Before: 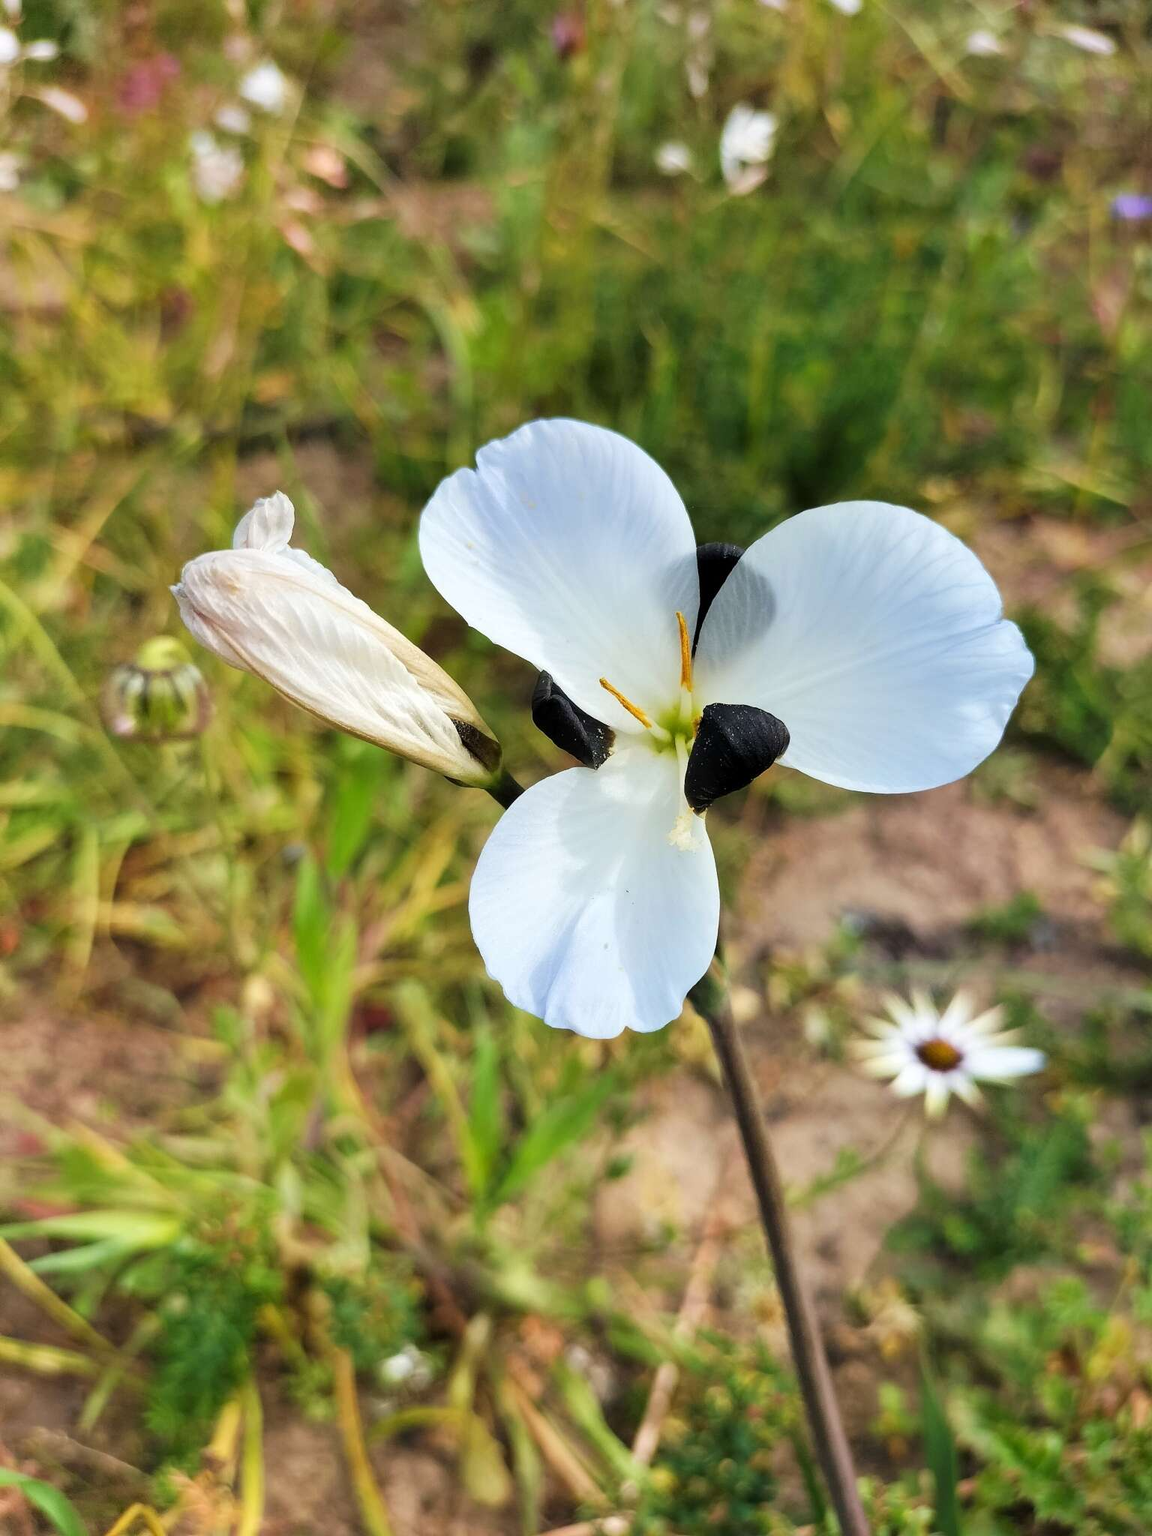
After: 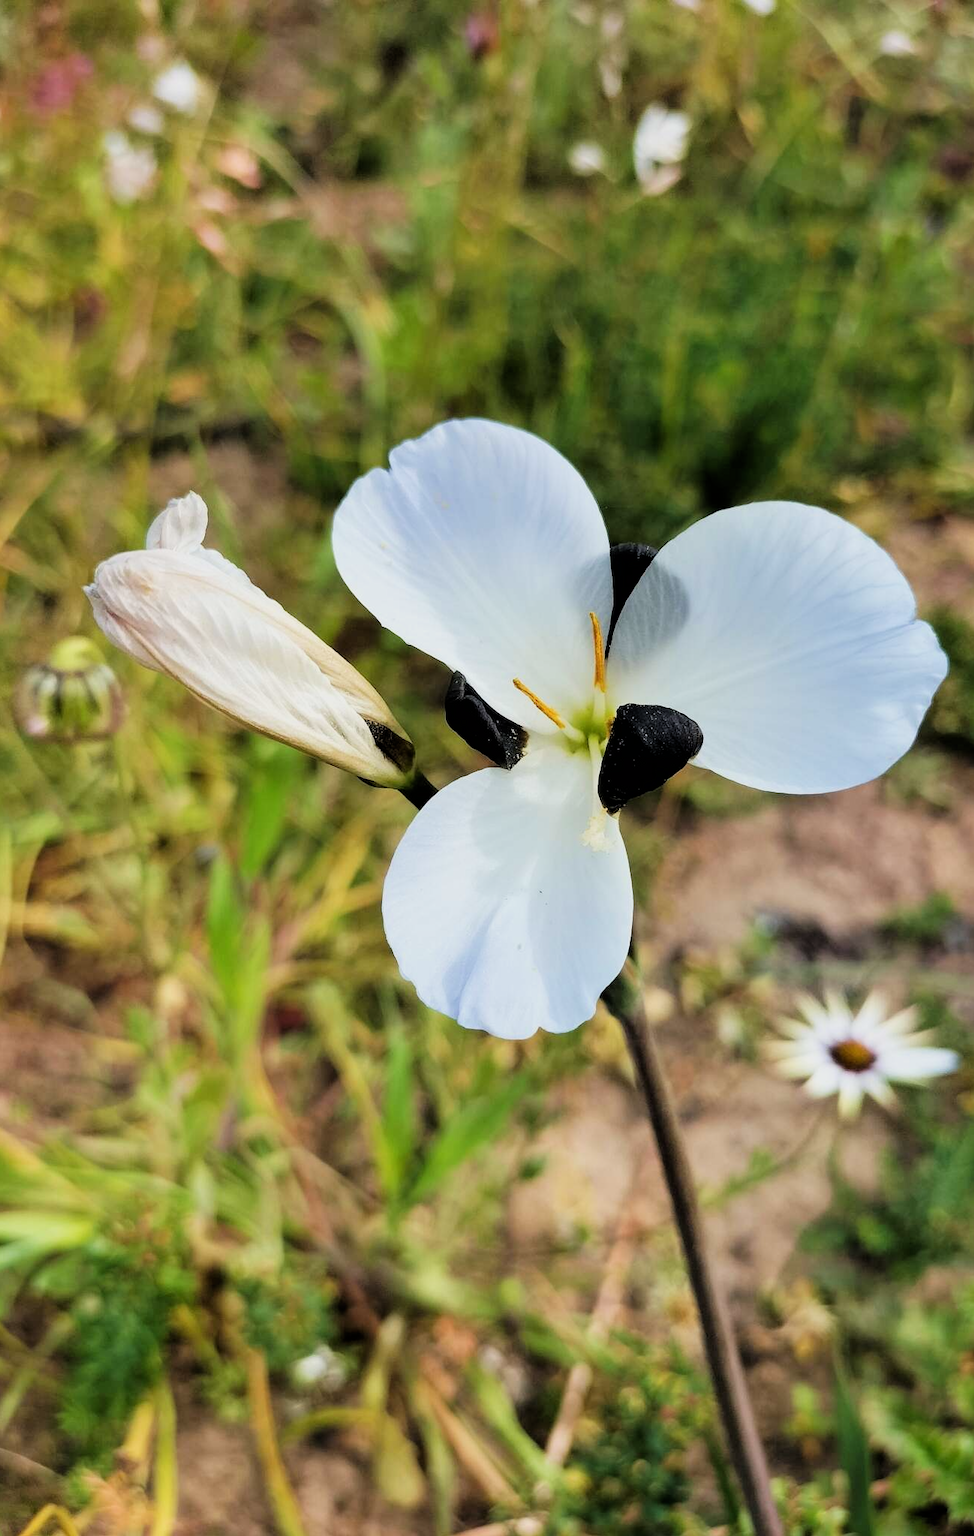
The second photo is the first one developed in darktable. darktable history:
filmic rgb: black relative exposure -11.78 EV, white relative exposure 5.46 EV, threshold 3.06 EV, hardness 4.49, latitude 49.91%, contrast 1.142, iterations of high-quality reconstruction 0, enable highlight reconstruction true
crop: left 7.567%, right 7.82%
